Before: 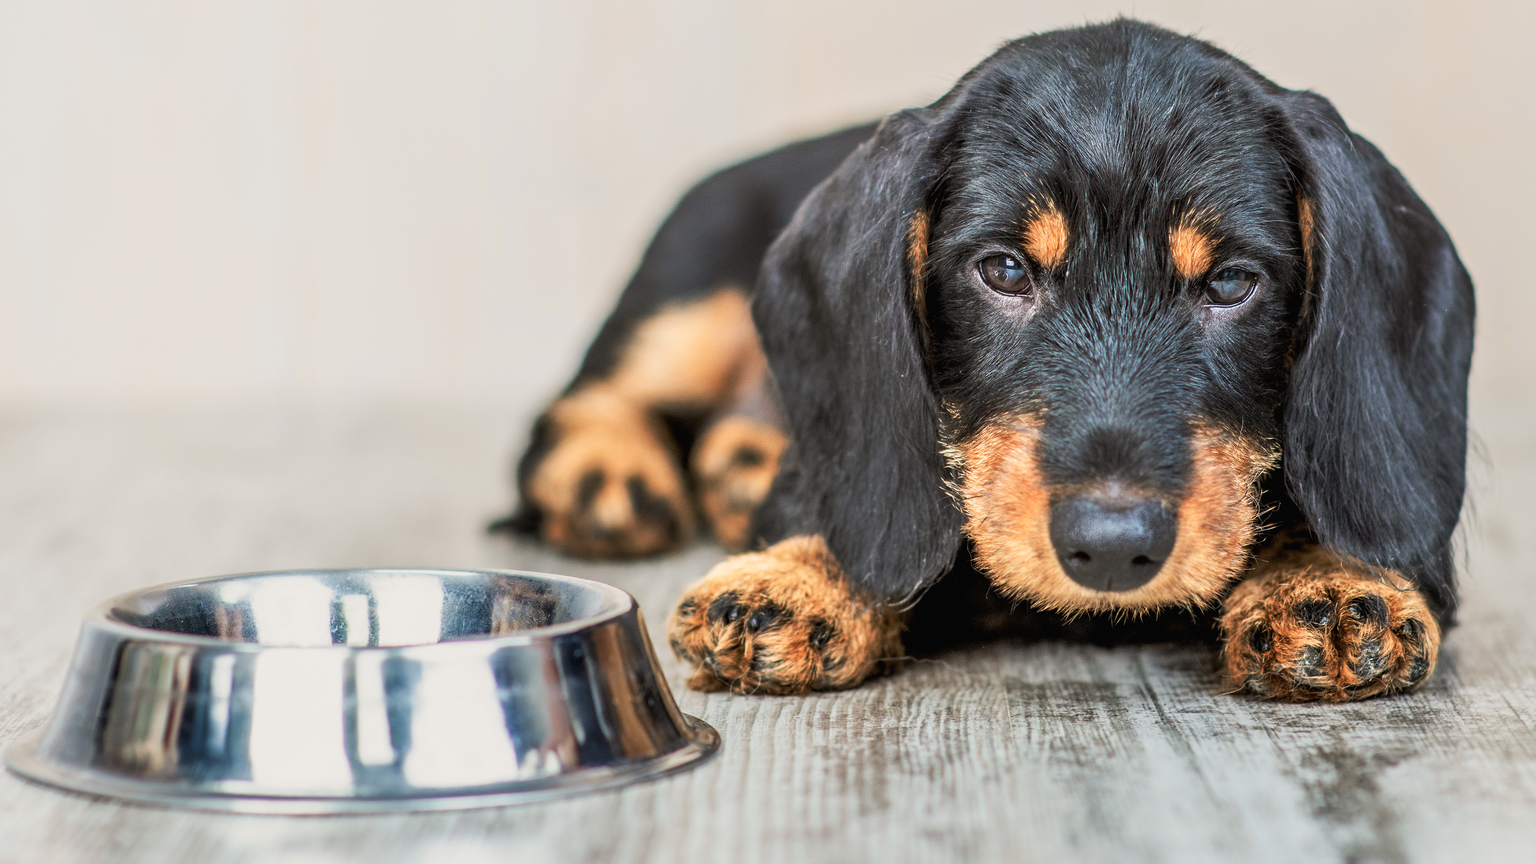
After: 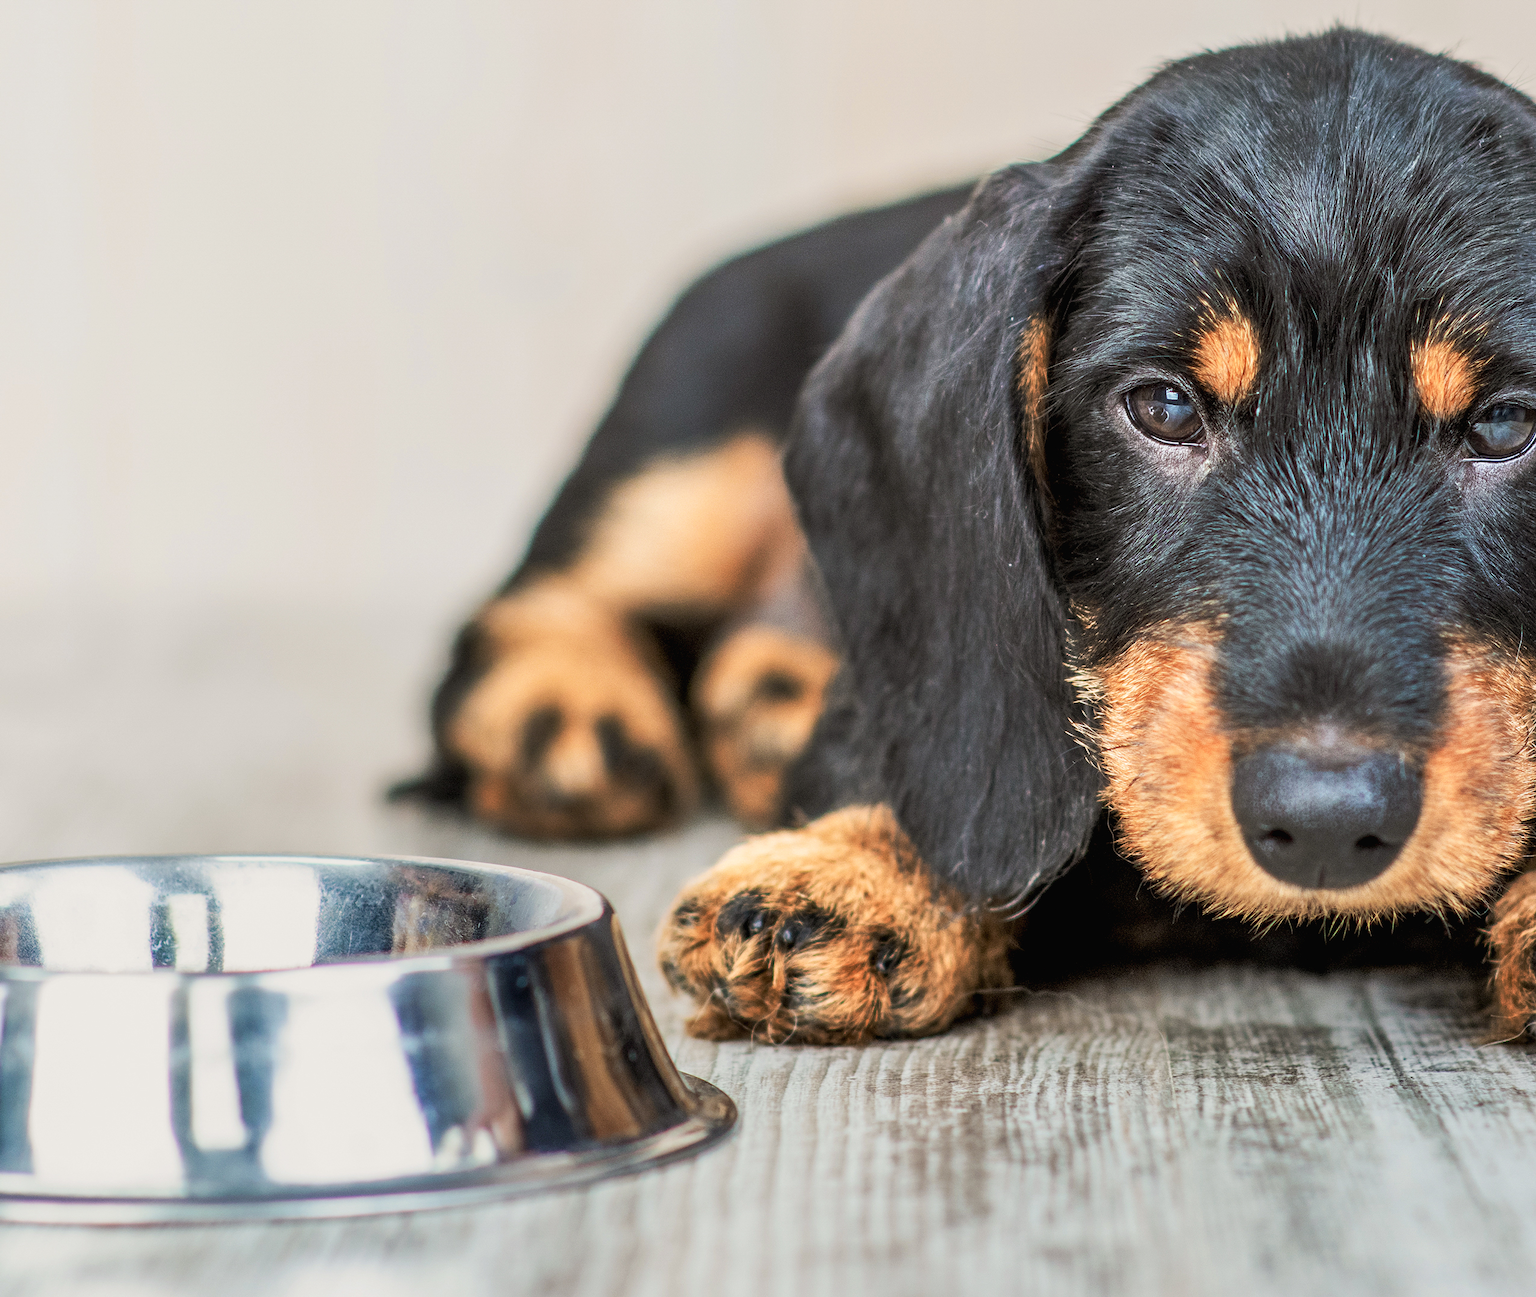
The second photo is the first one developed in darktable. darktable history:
crop and rotate: left 15.002%, right 18.45%
